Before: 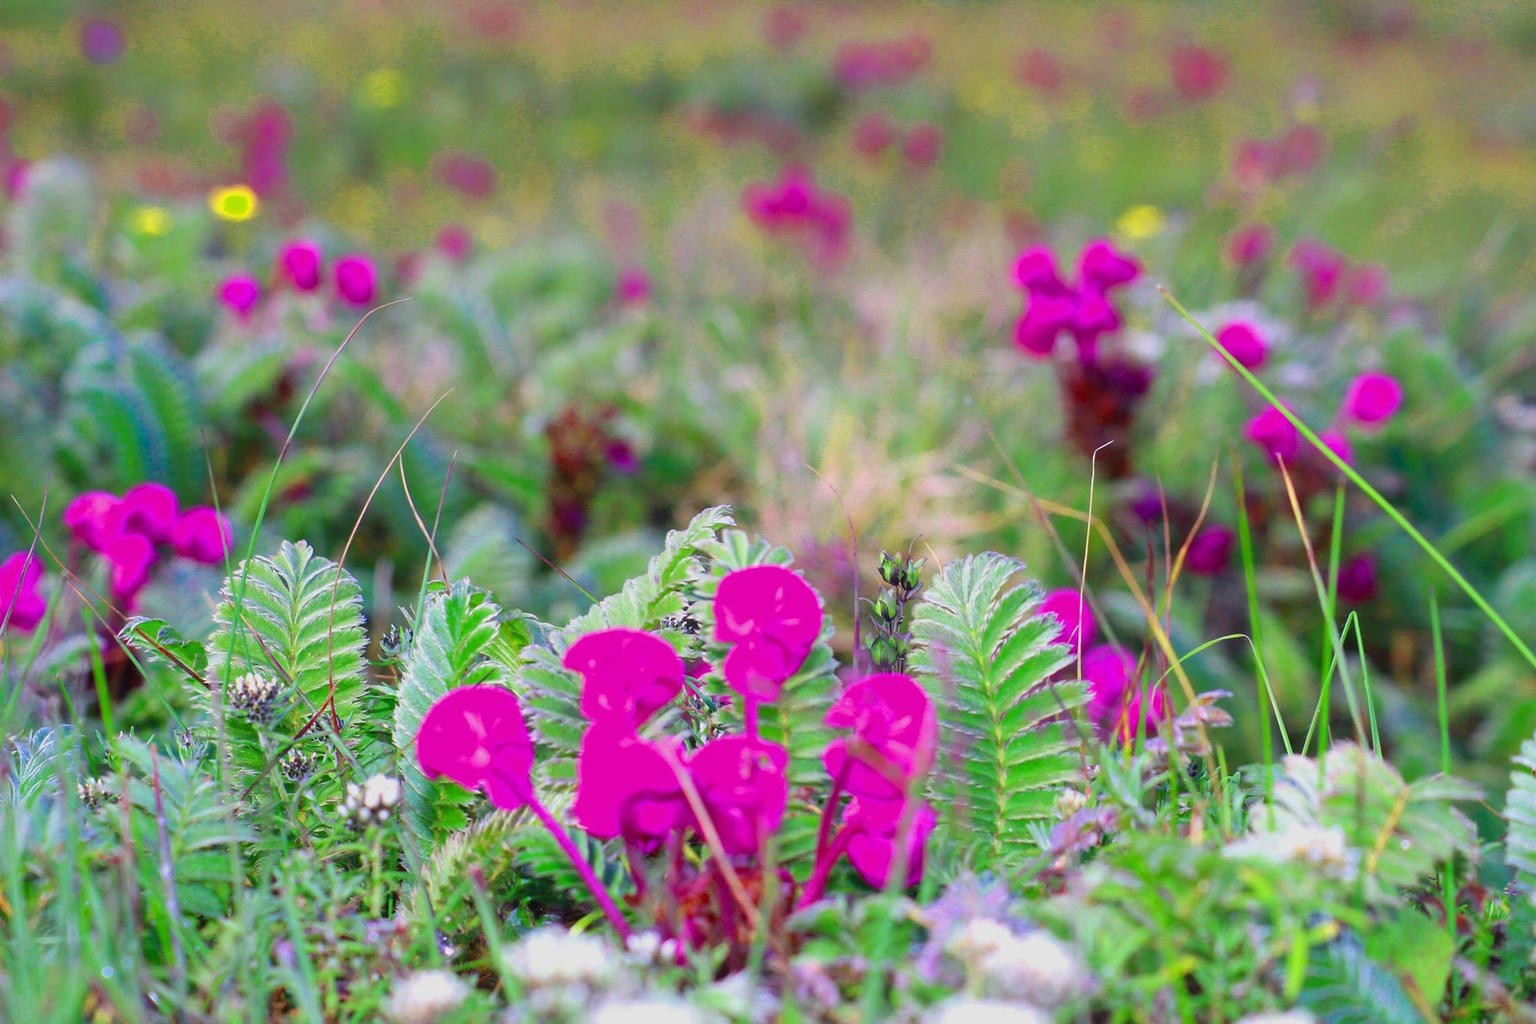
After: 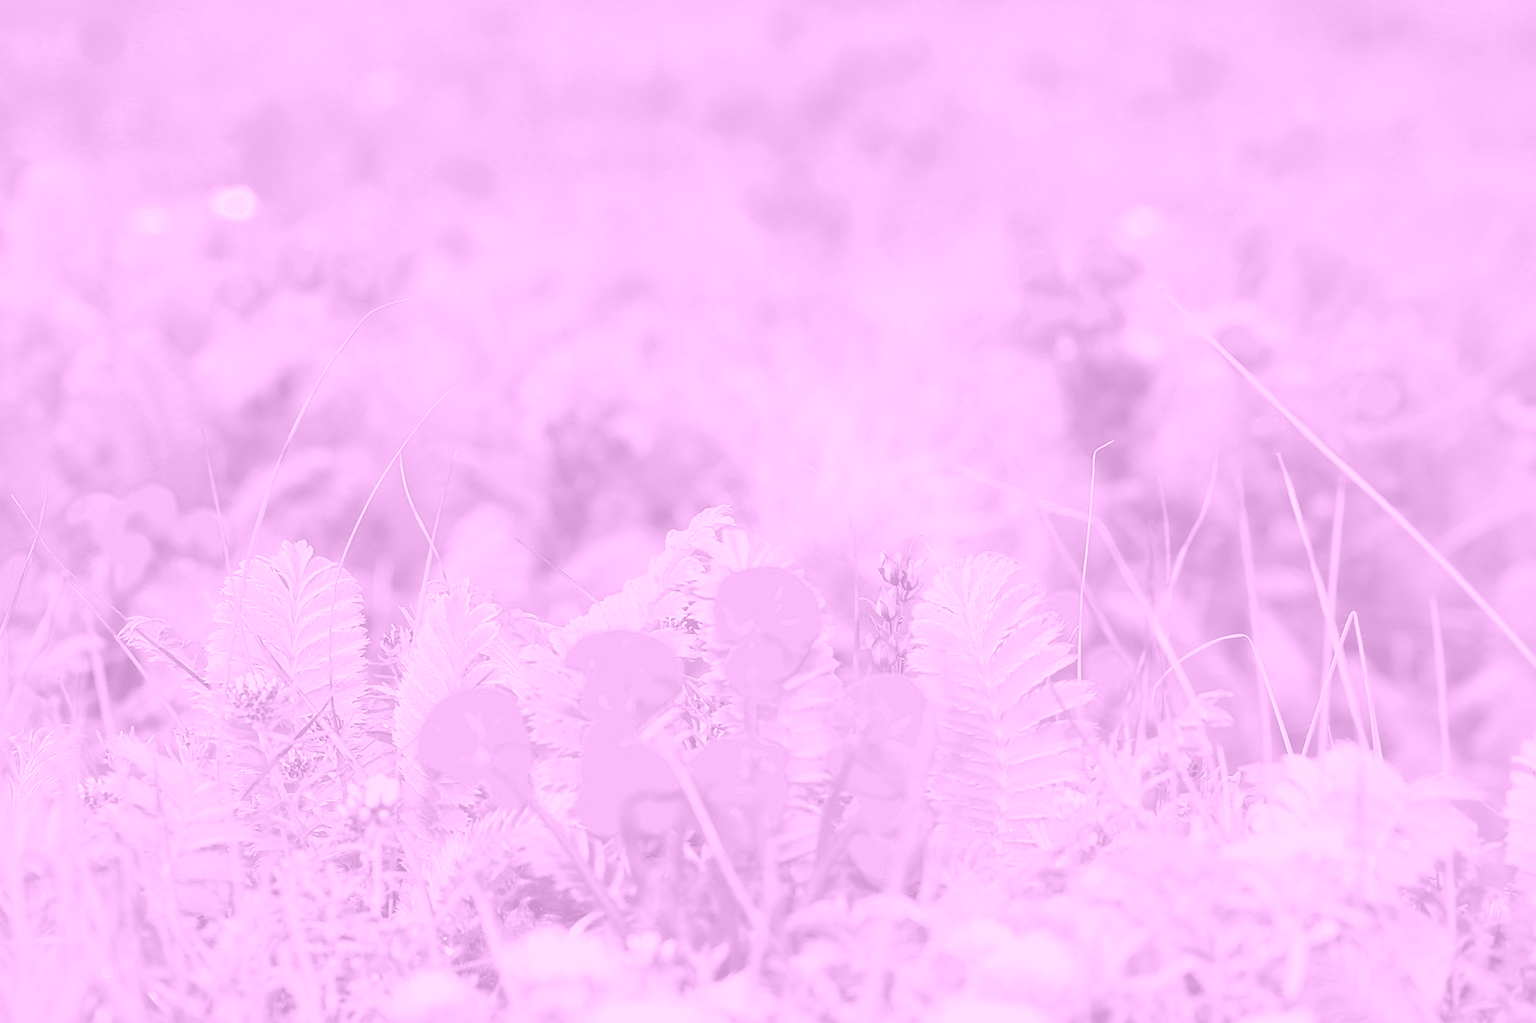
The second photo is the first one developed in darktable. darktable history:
sharpen: on, module defaults
colorize: hue 331.2°, saturation 69%, source mix 30.28%, lightness 69.02%, version 1
